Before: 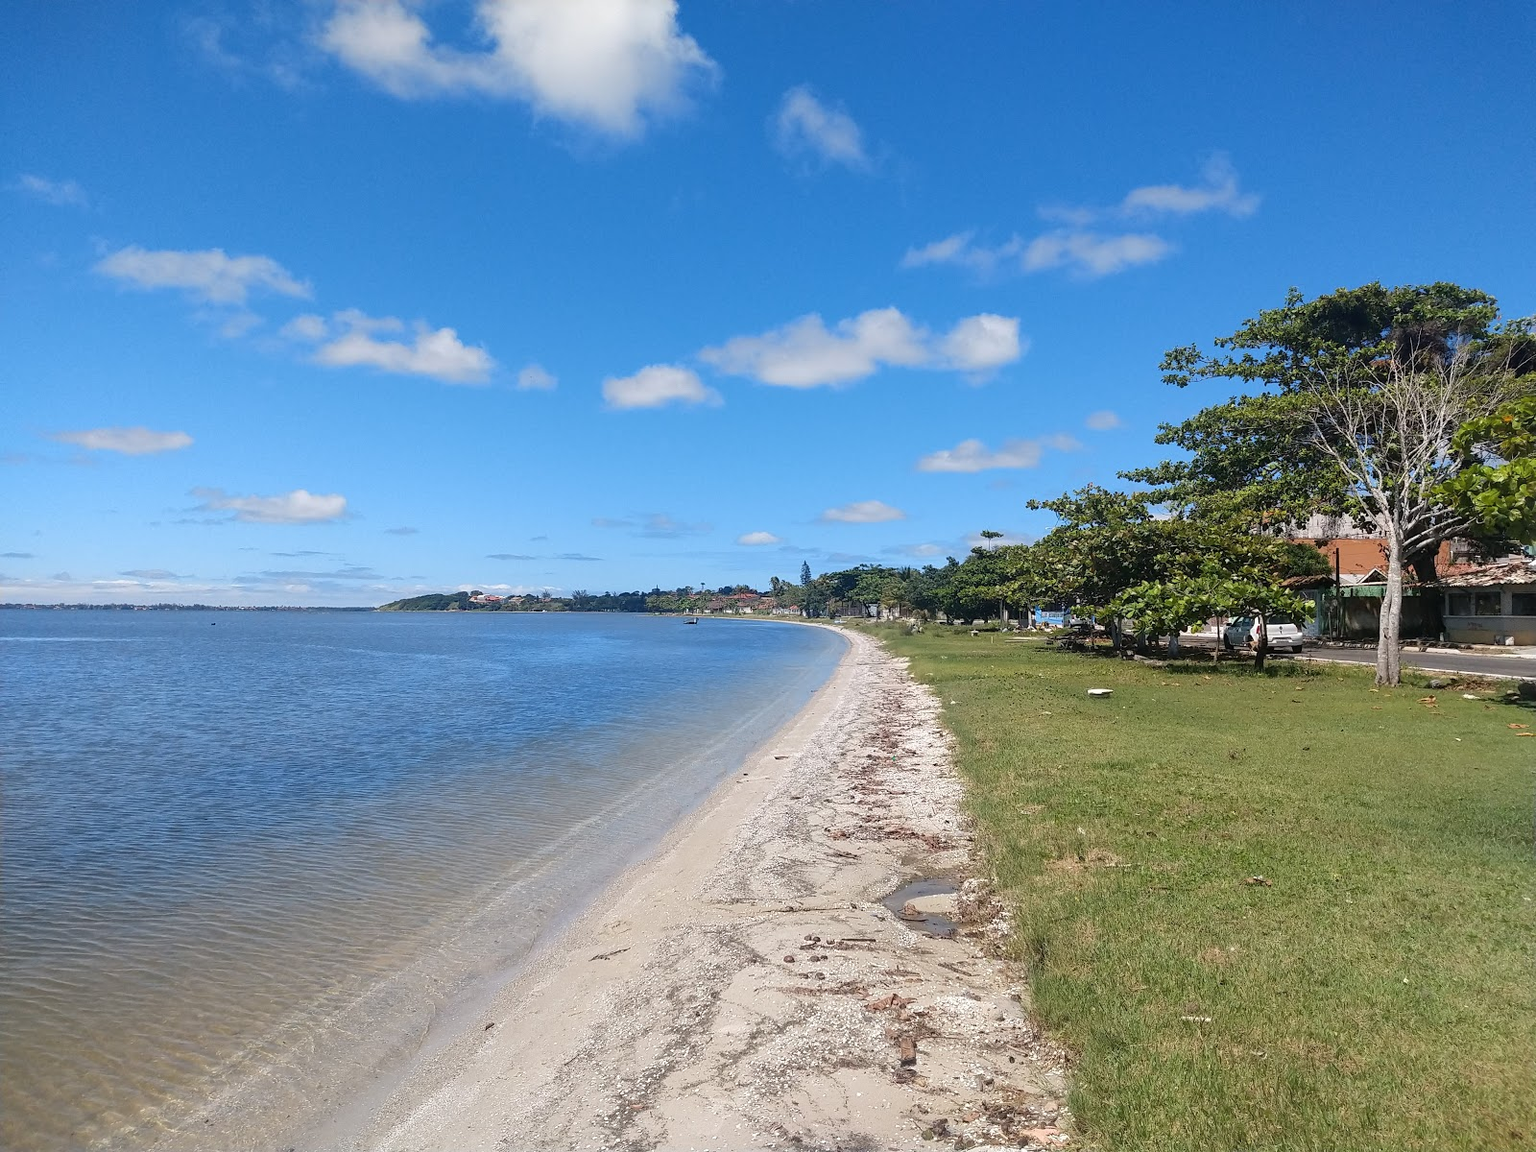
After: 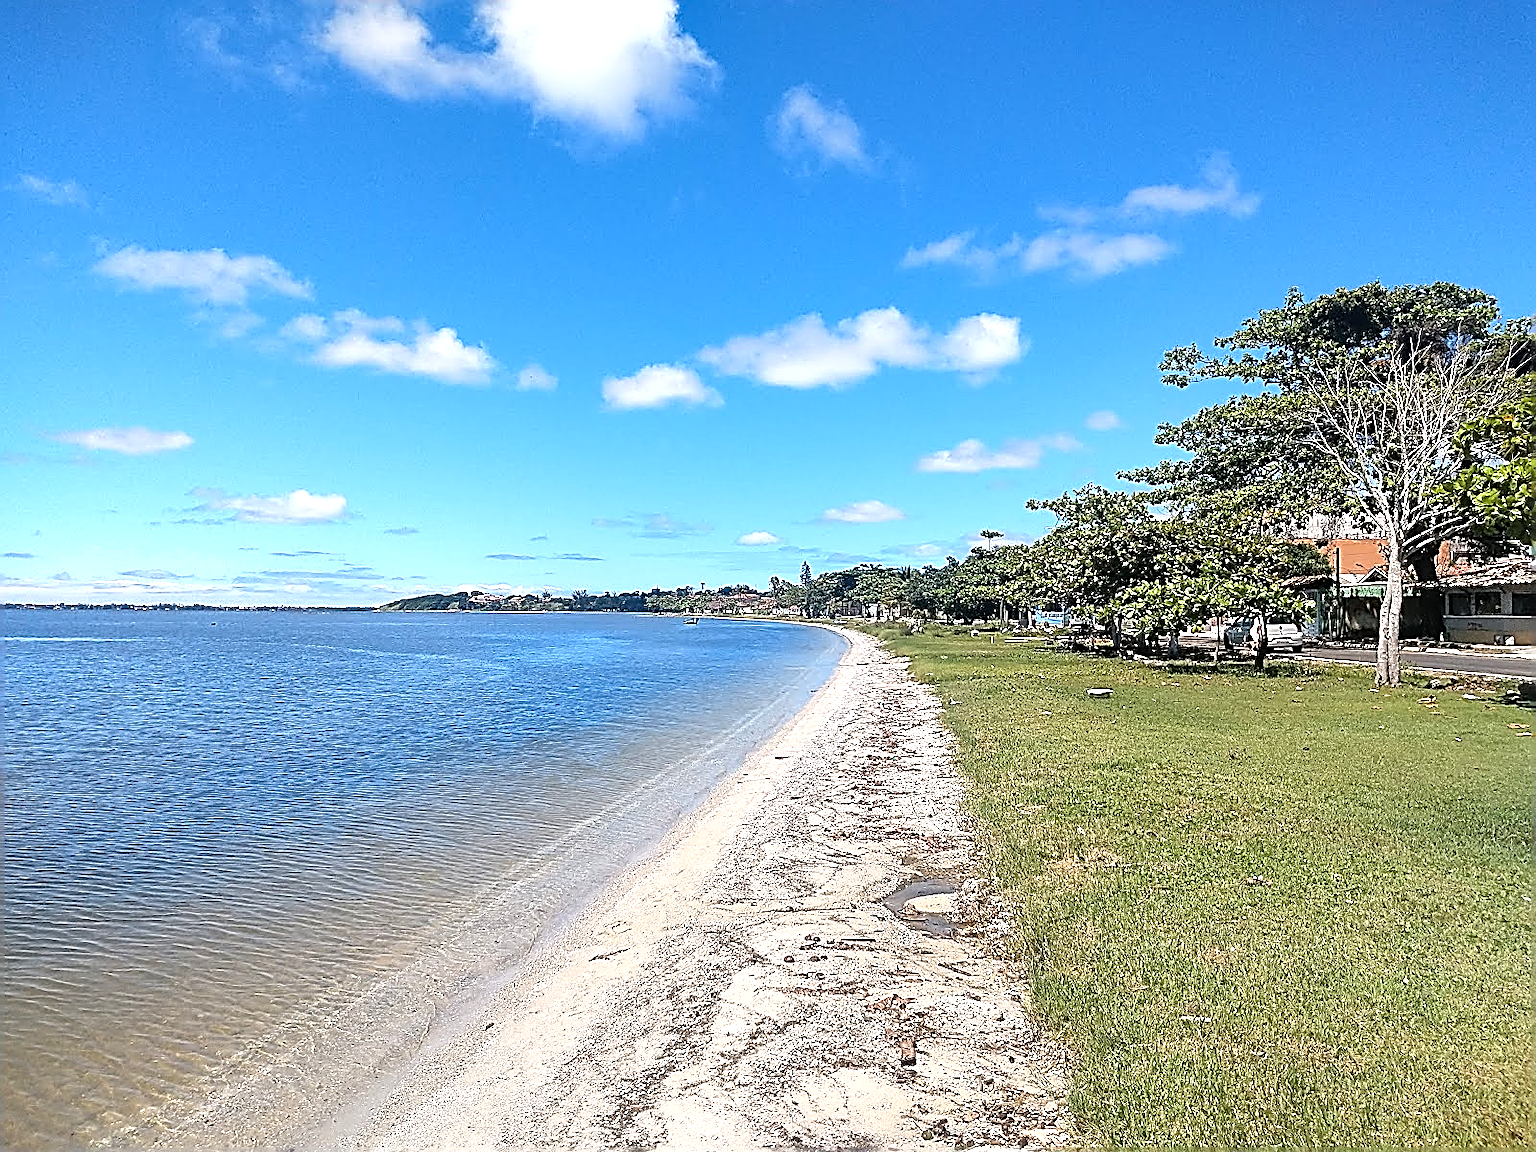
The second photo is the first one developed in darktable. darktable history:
shadows and highlights: shadows 29.6, highlights -30.43, low approximation 0.01, soften with gaussian
tone equalizer: -8 EV -0.753 EV, -7 EV -0.702 EV, -6 EV -0.597 EV, -5 EV -0.381 EV, -3 EV 0.385 EV, -2 EV 0.6 EV, -1 EV 0.683 EV, +0 EV 0.75 EV
sharpen: amount 1.993
